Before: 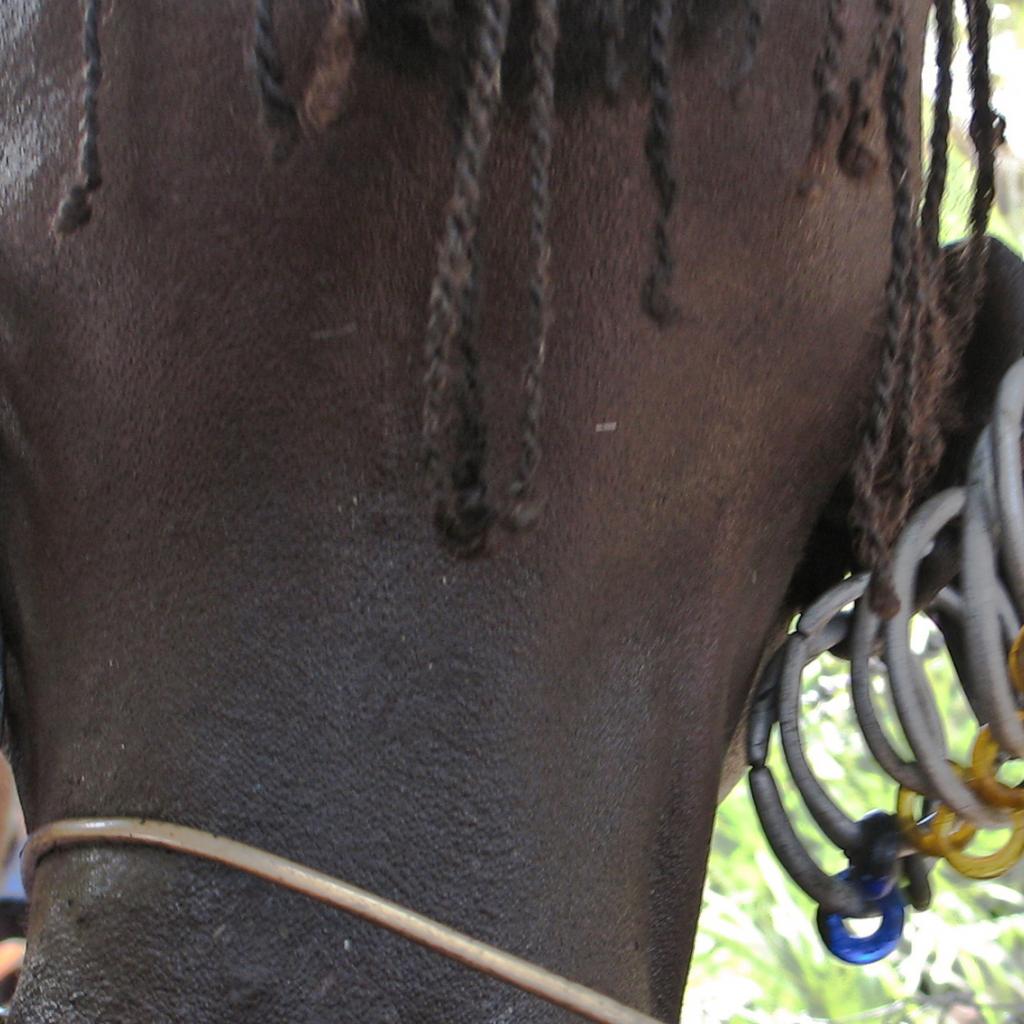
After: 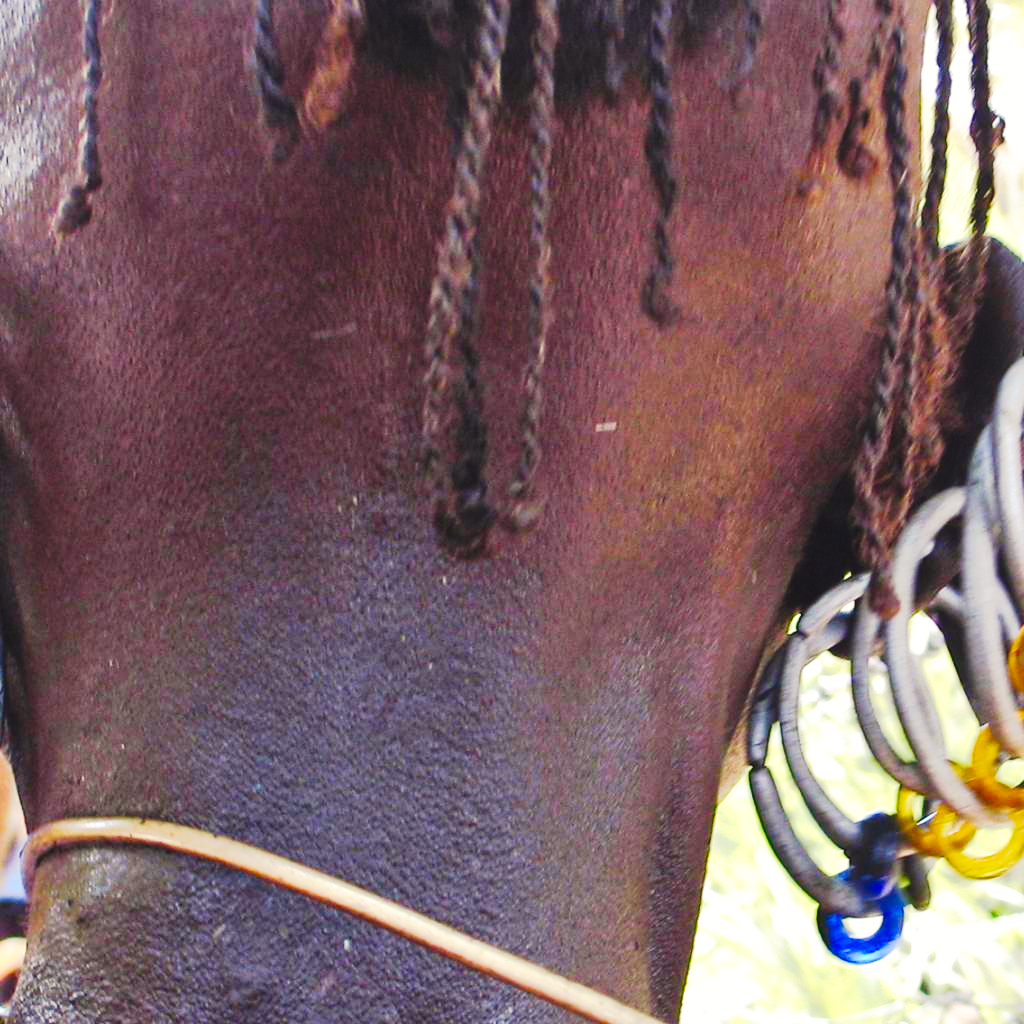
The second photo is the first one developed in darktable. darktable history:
color balance rgb: shadows lift › chroma 3%, shadows lift › hue 280.8°, power › hue 330°, highlights gain › chroma 3%, highlights gain › hue 75.6°, global offset › luminance 1.5%, perceptual saturation grading › global saturation 20%, perceptual saturation grading › highlights -25%, perceptual saturation grading › shadows 50%, global vibrance 30%
base curve: curves: ch0 [(0, 0) (0, 0) (0.002, 0.001) (0.008, 0.003) (0.019, 0.011) (0.037, 0.037) (0.064, 0.11) (0.102, 0.232) (0.152, 0.379) (0.216, 0.524) (0.296, 0.665) (0.394, 0.789) (0.512, 0.881) (0.651, 0.945) (0.813, 0.986) (1, 1)], preserve colors none
